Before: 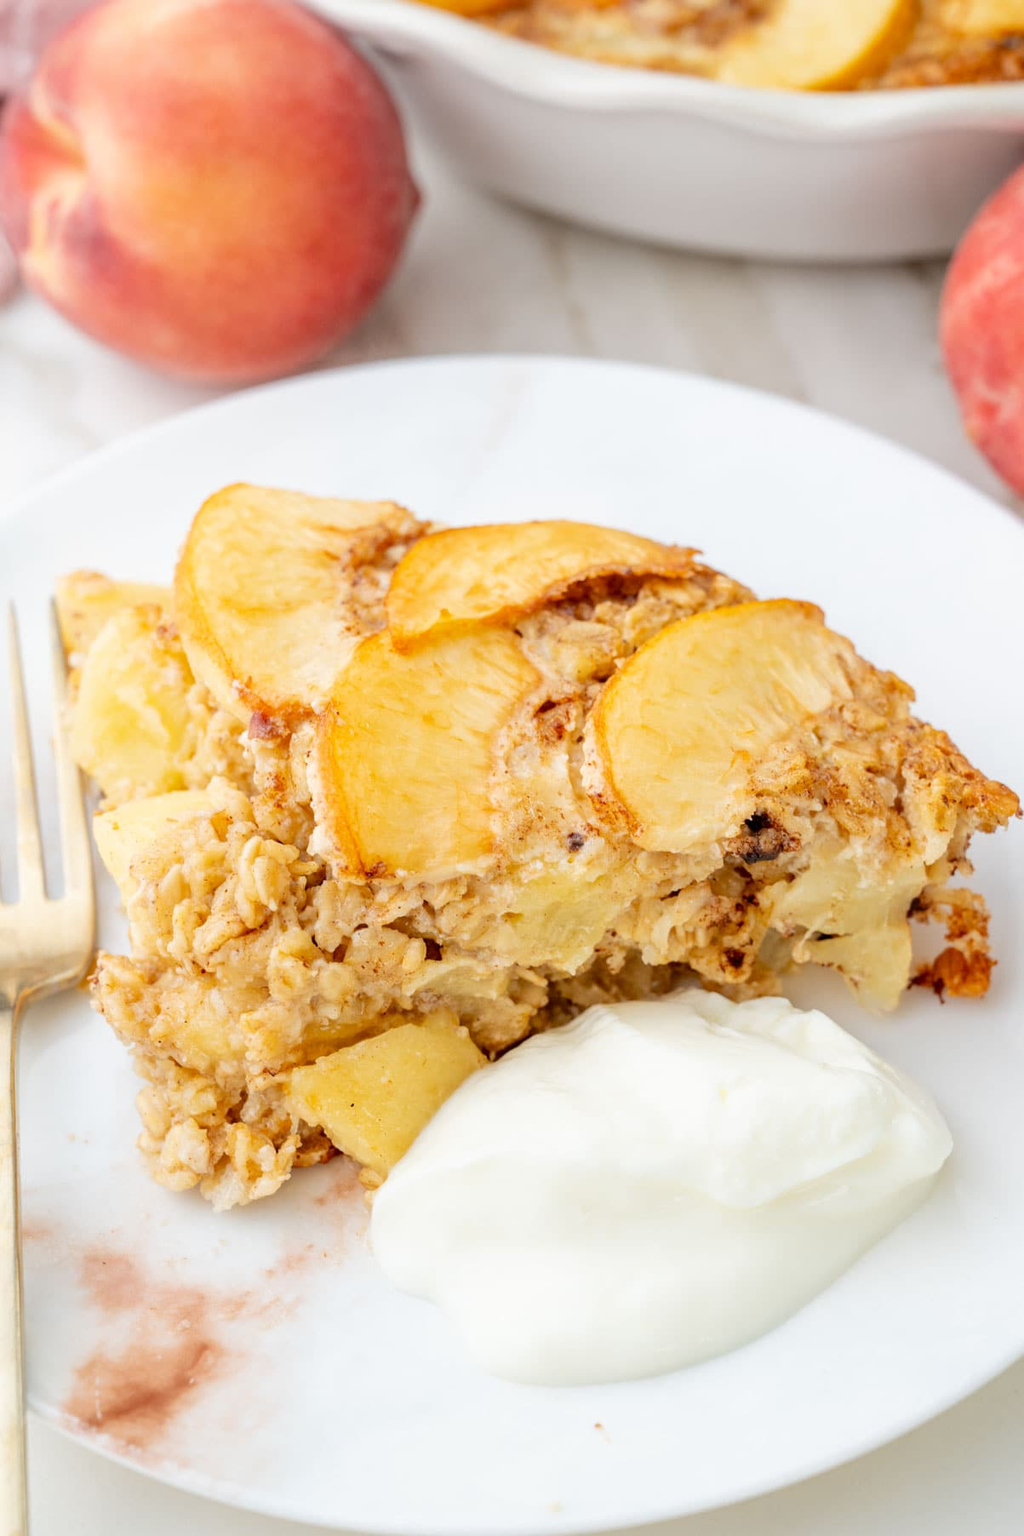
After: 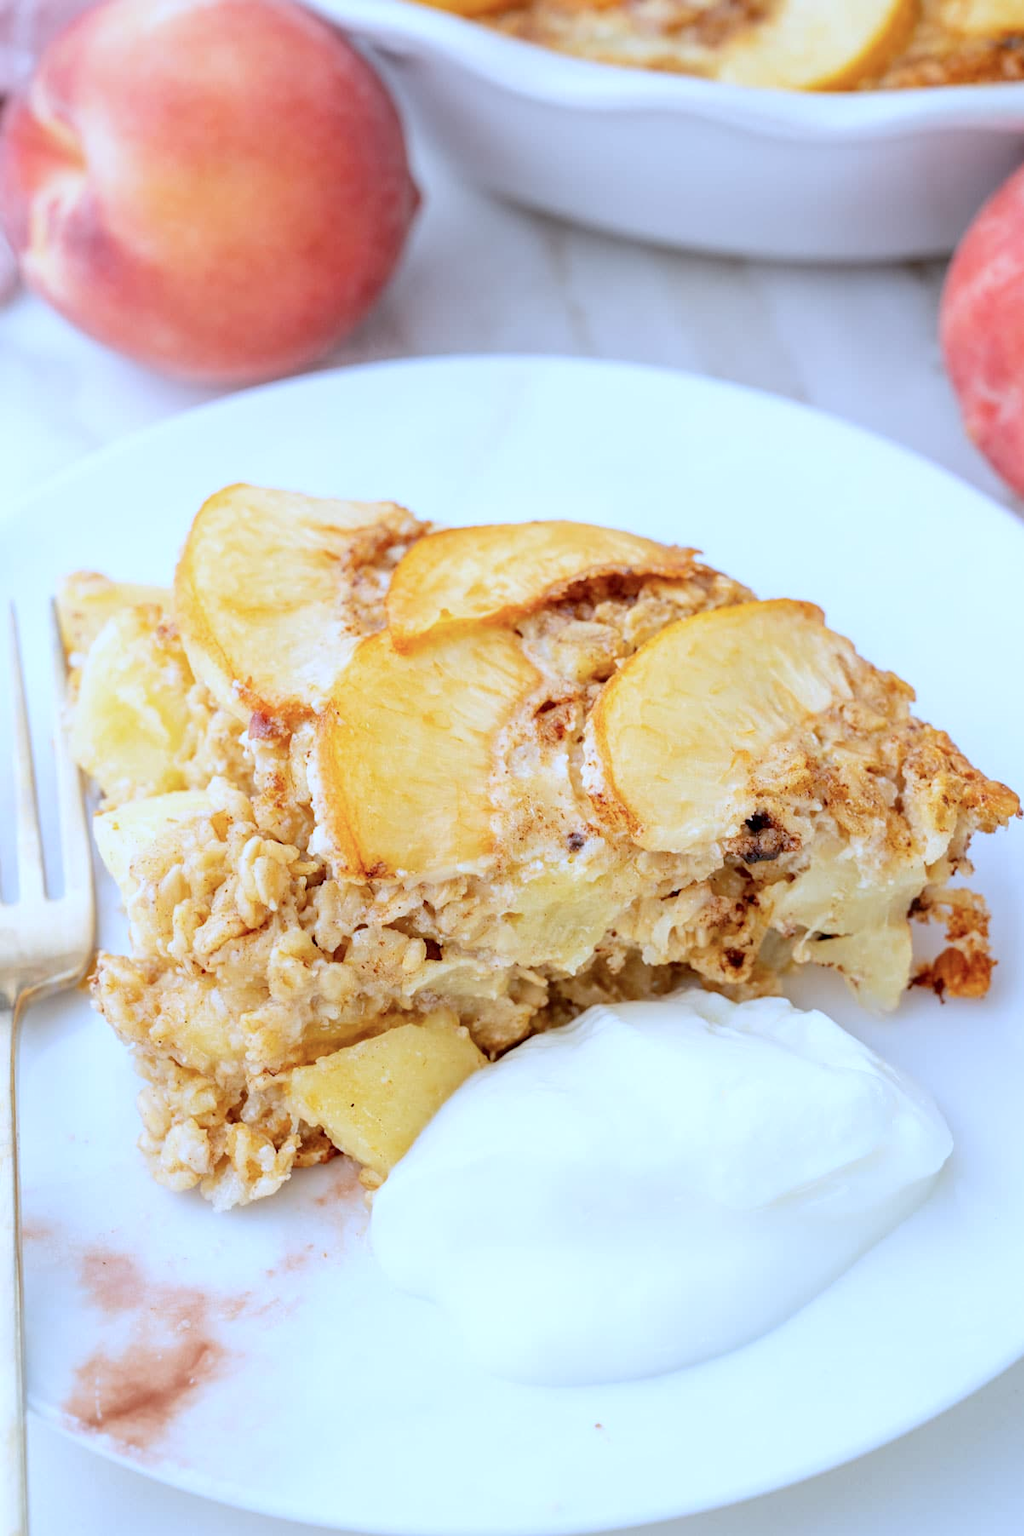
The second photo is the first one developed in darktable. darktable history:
color calibration: illuminant custom, x 0.39, y 0.392, temperature 3856.94 K
exposure: black level correction 0.001, compensate highlight preservation false
